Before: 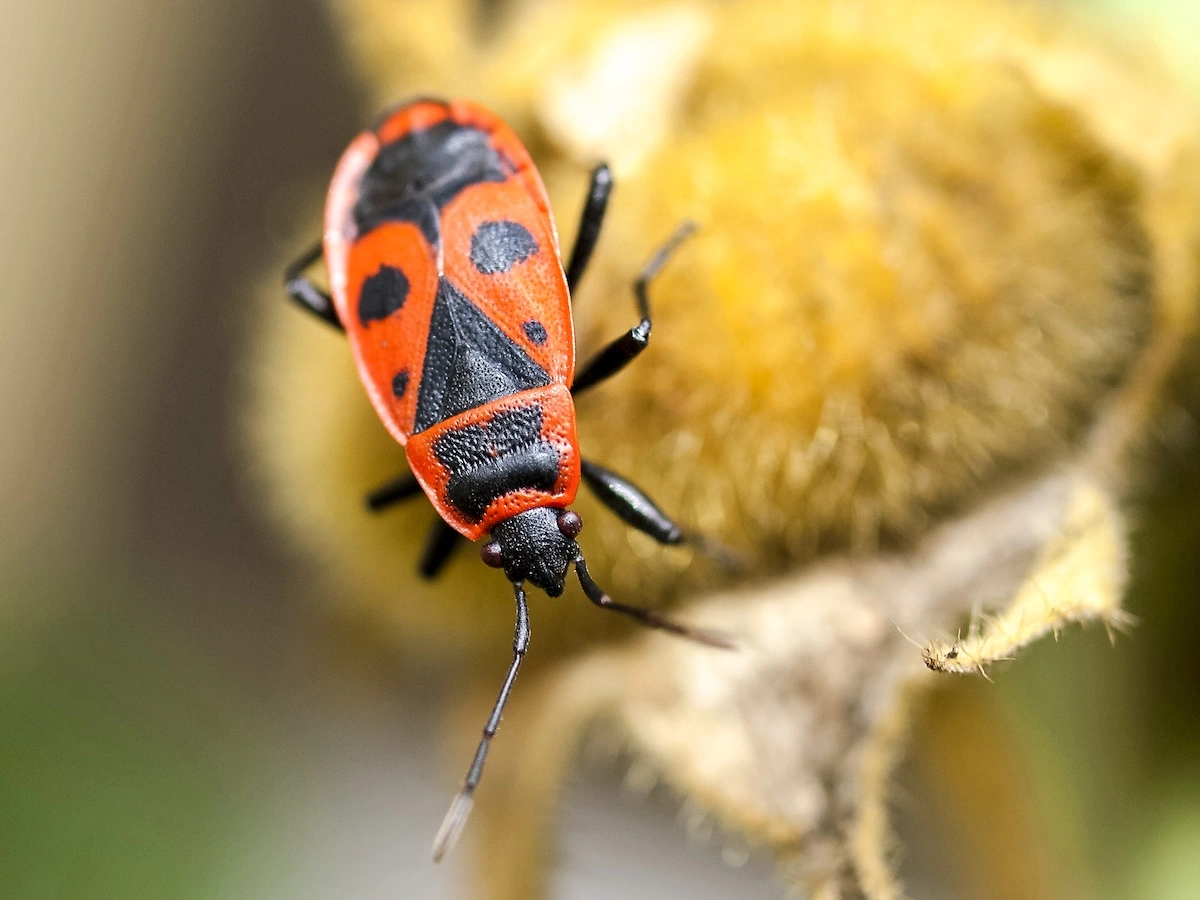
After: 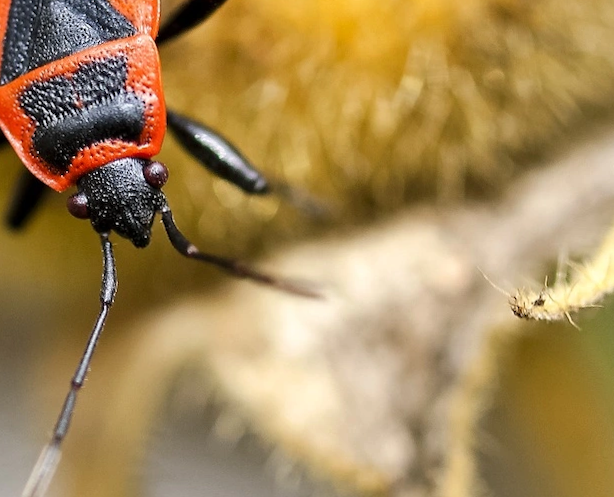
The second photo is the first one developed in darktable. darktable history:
crop: left 34.479%, top 38.822%, right 13.718%, bottom 5.172%
rotate and perspective: rotation -0.45°, automatic cropping original format, crop left 0.008, crop right 0.992, crop top 0.012, crop bottom 0.988
